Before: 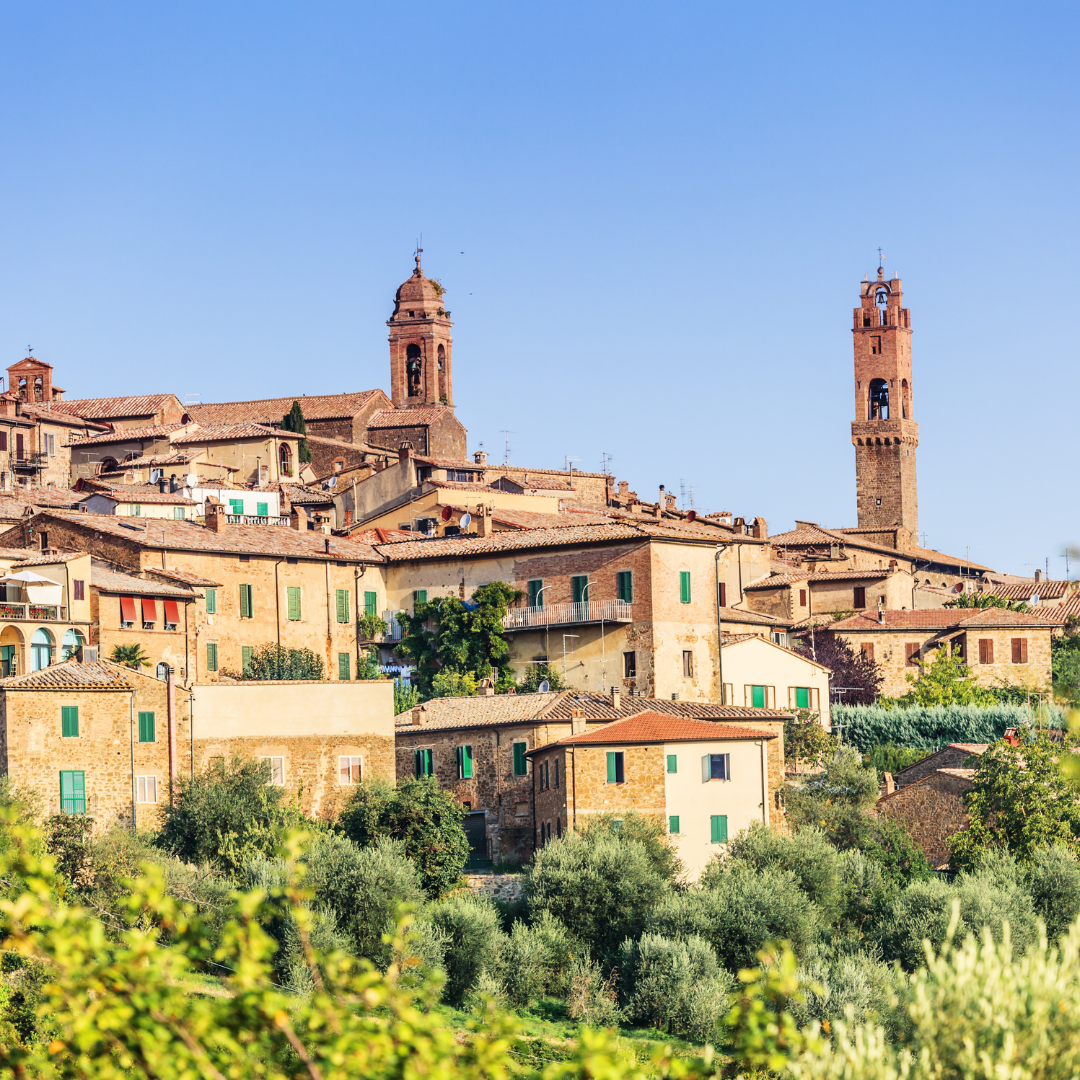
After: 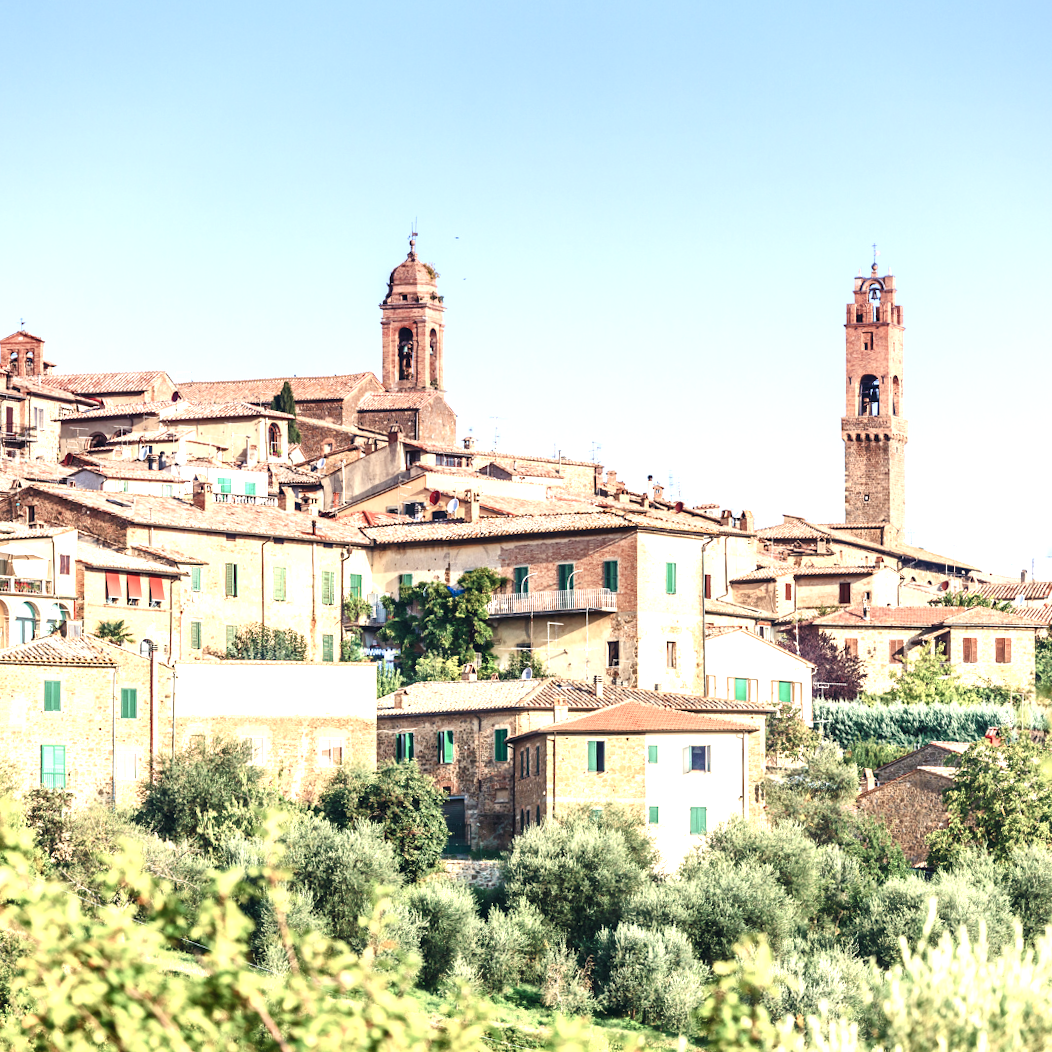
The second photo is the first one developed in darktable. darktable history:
crop and rotate: angle -1.53°
exposure: black level correction 0, exposure 0.88 EV, compensate exposure bias true, compensate highlight preservation false
color balance rgb: perceptual saturation grading › global saturation -10.373%, perceptual saturation grading › highlights -26.822%, perceptual saturation grading › shadows 21.364%
contrast brightness saturation: contrast 0.075, saturation 0.017
